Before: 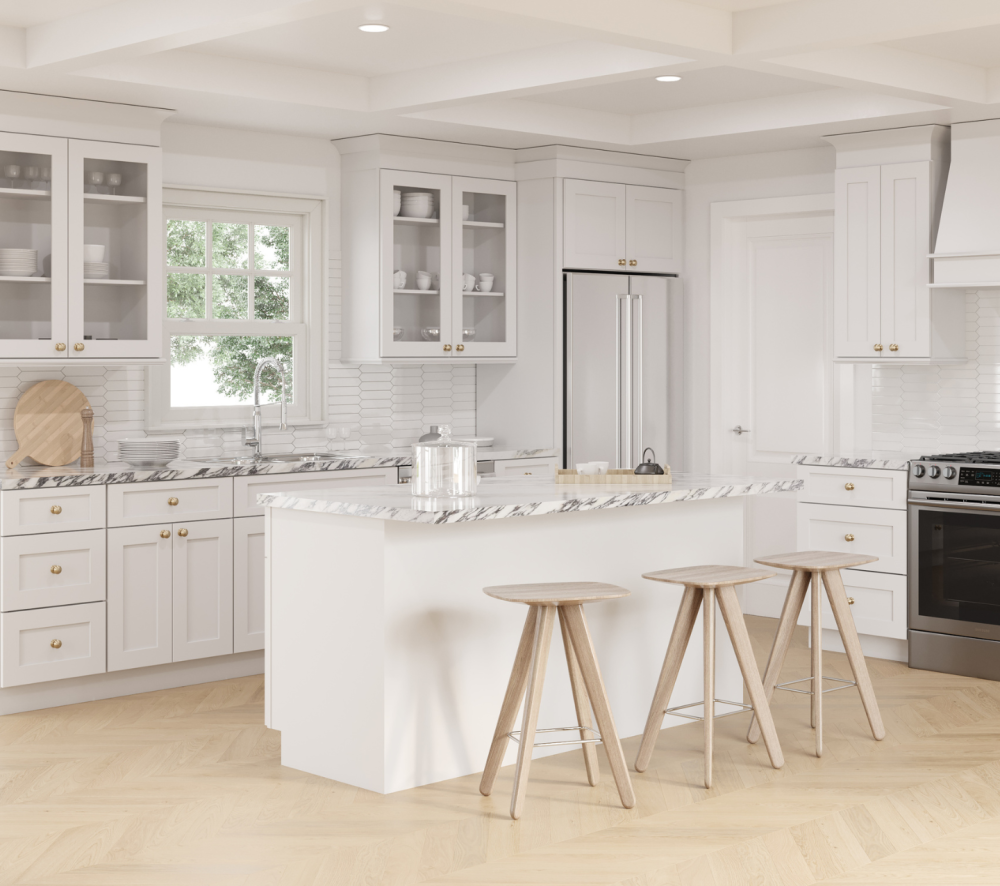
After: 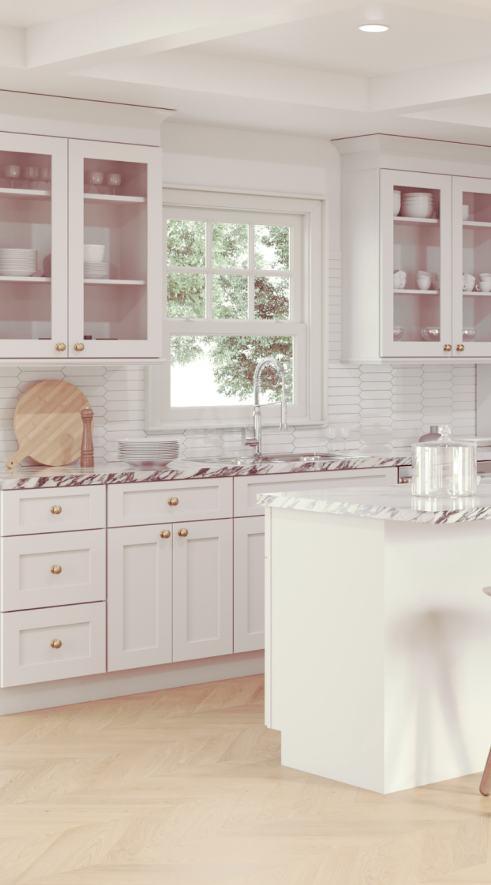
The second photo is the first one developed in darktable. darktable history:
split-toning: on, module defaults
crop and rotate: left 0%, top 0%, right 50.845%
